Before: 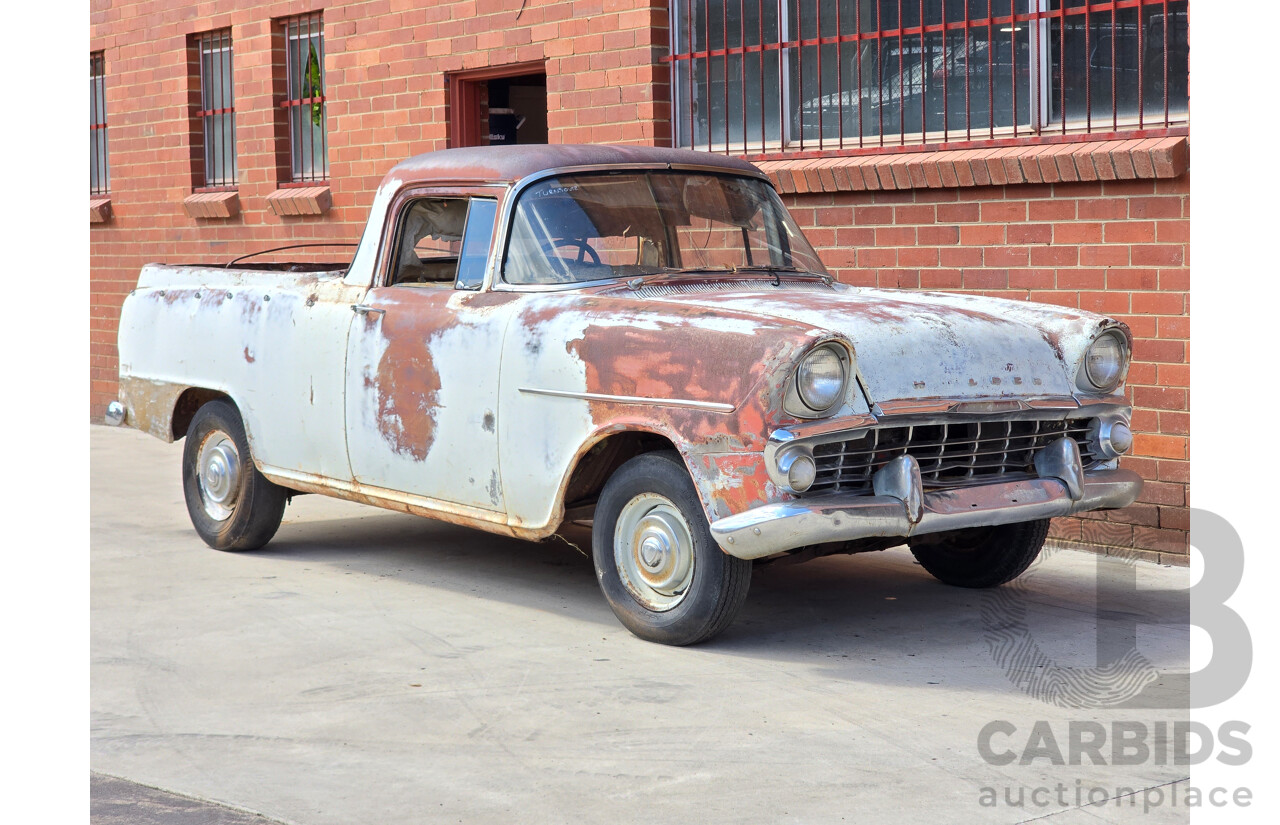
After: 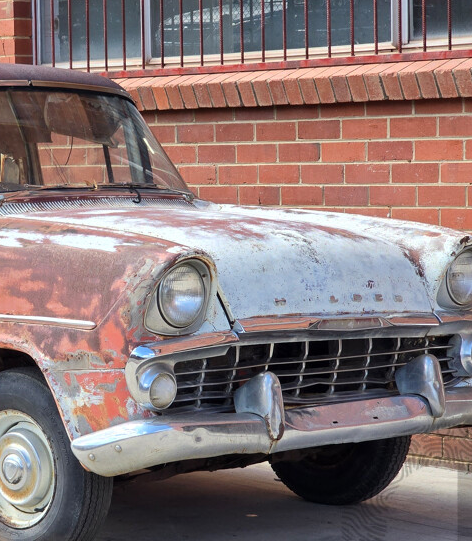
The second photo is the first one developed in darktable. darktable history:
shadows and highlights: shadows 37.27, highlights -28.18, soften with gaussian
crop and rotate: left 49.936%, top 10.094%, right 13.136%, bottom 24.256%
